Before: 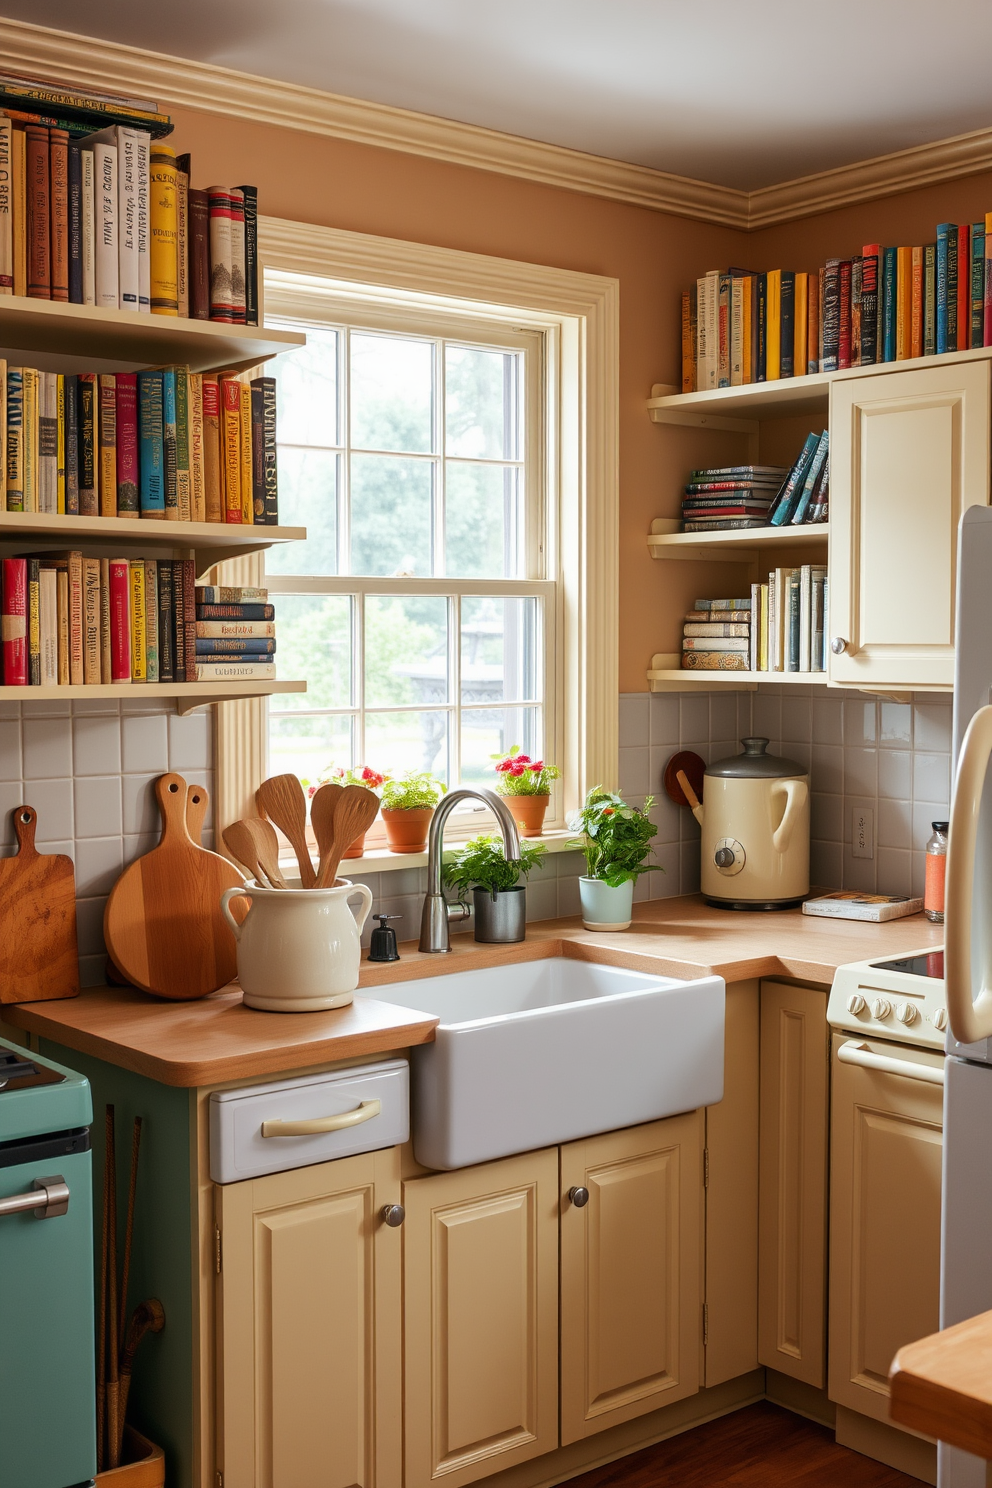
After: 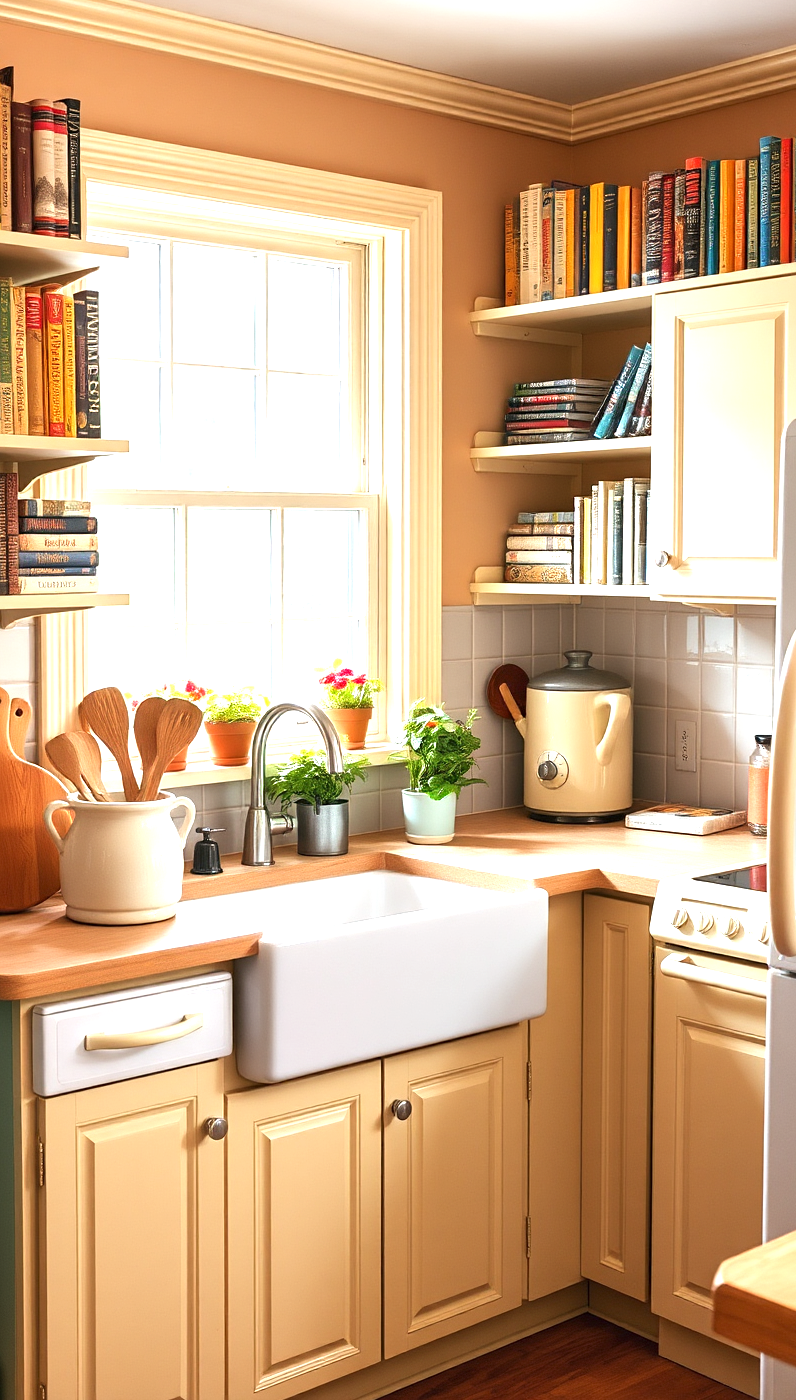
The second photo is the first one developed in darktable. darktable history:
exposure: black level correction 0, exposure 1.104 EV, compensate highlight preservation false
sharpen: amount 0.202
crop and rotate: left 17.94%, top 5.857%, right 1.749%
